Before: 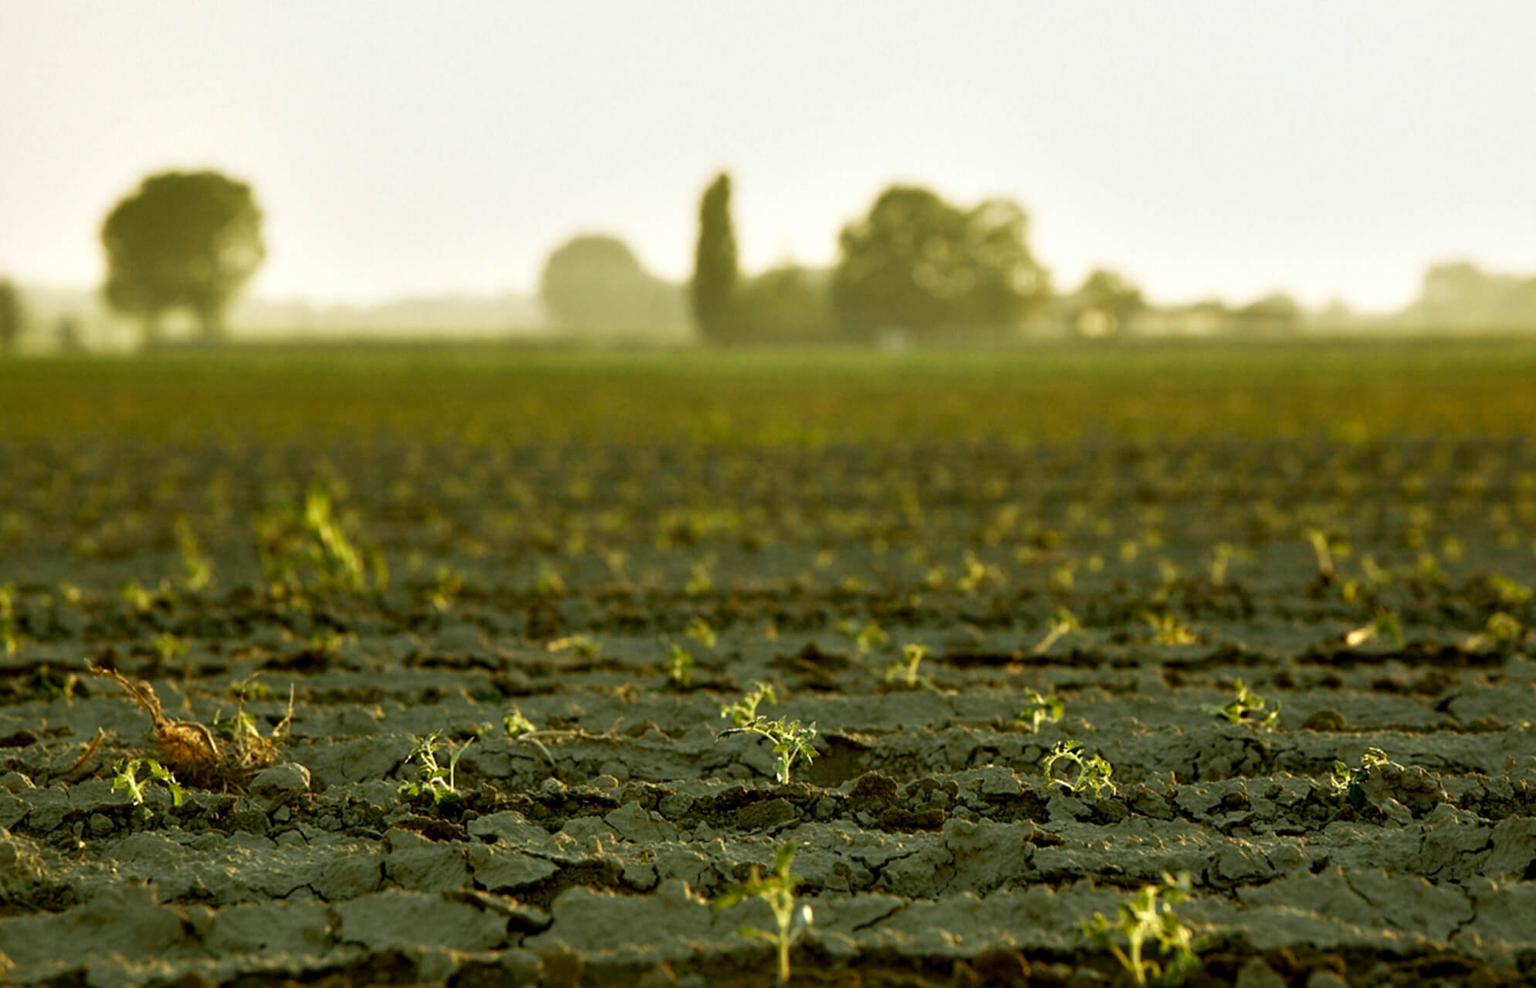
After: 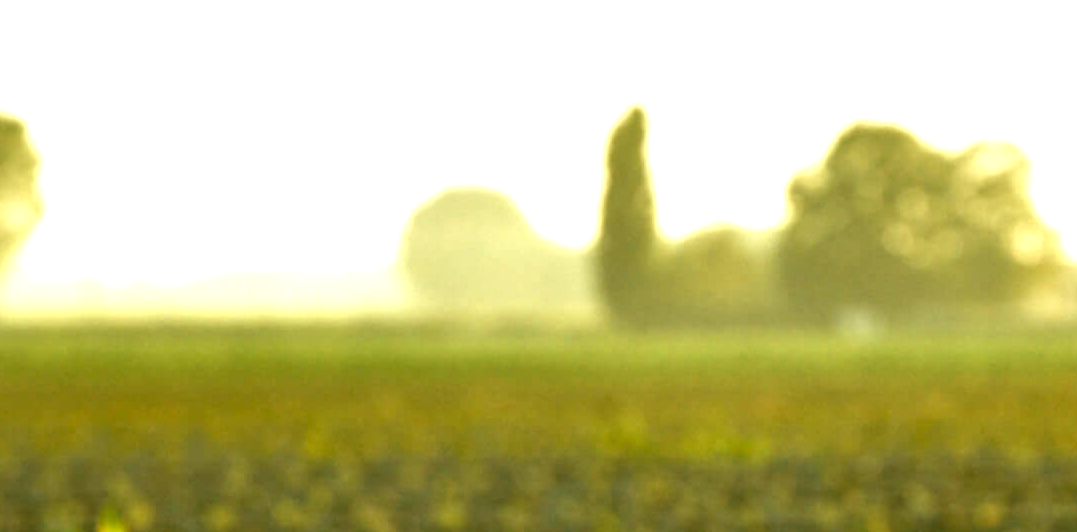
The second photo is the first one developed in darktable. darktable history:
crop: left 15.105%, top 9.273%, right 30.733%, bottom 49.1%
exposure: exposure 1 EV, compensate highlight preservation false
